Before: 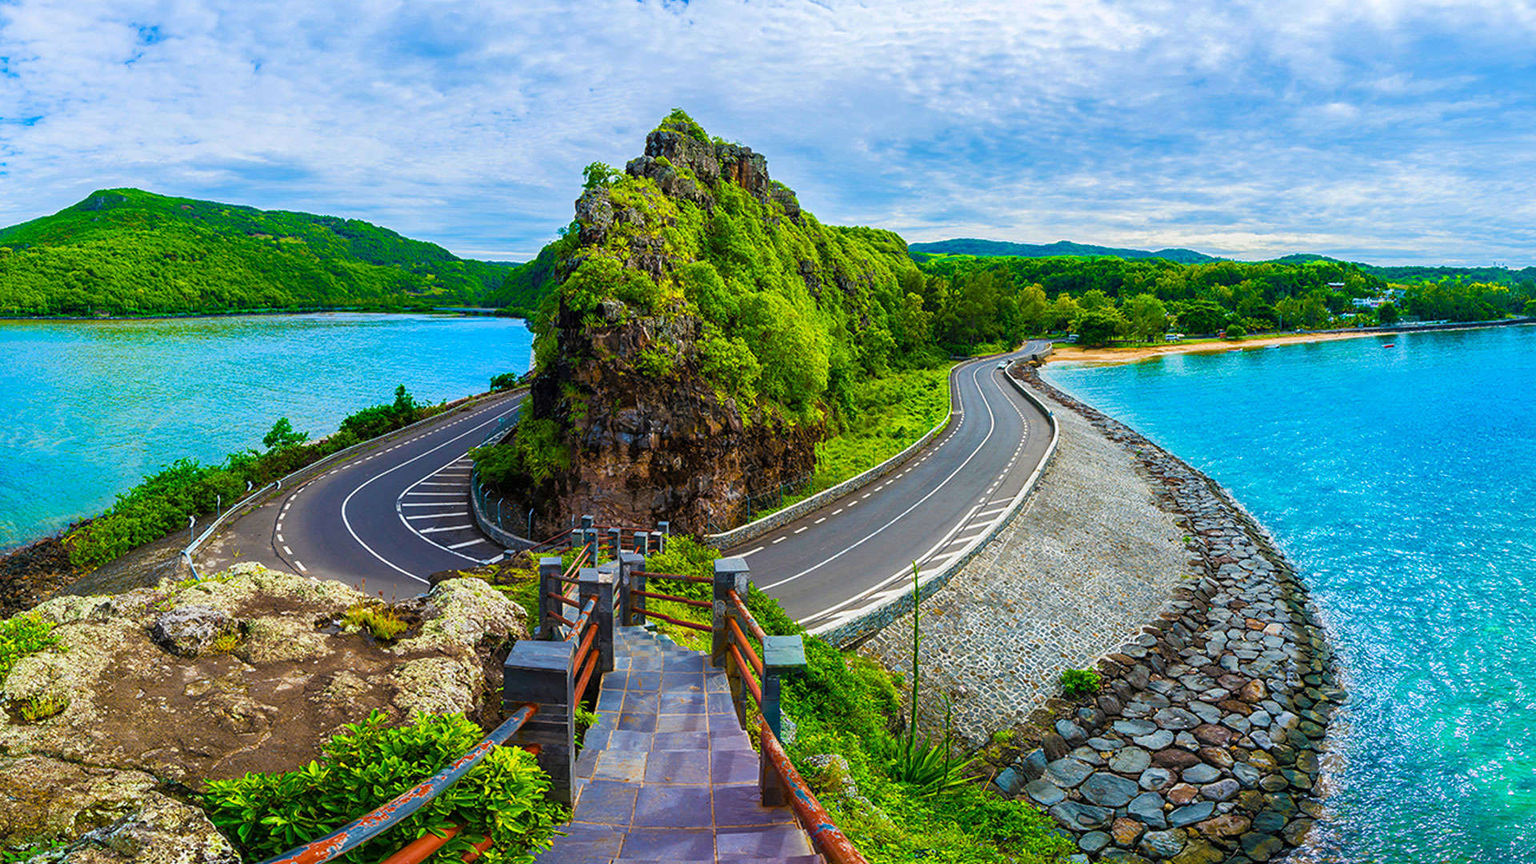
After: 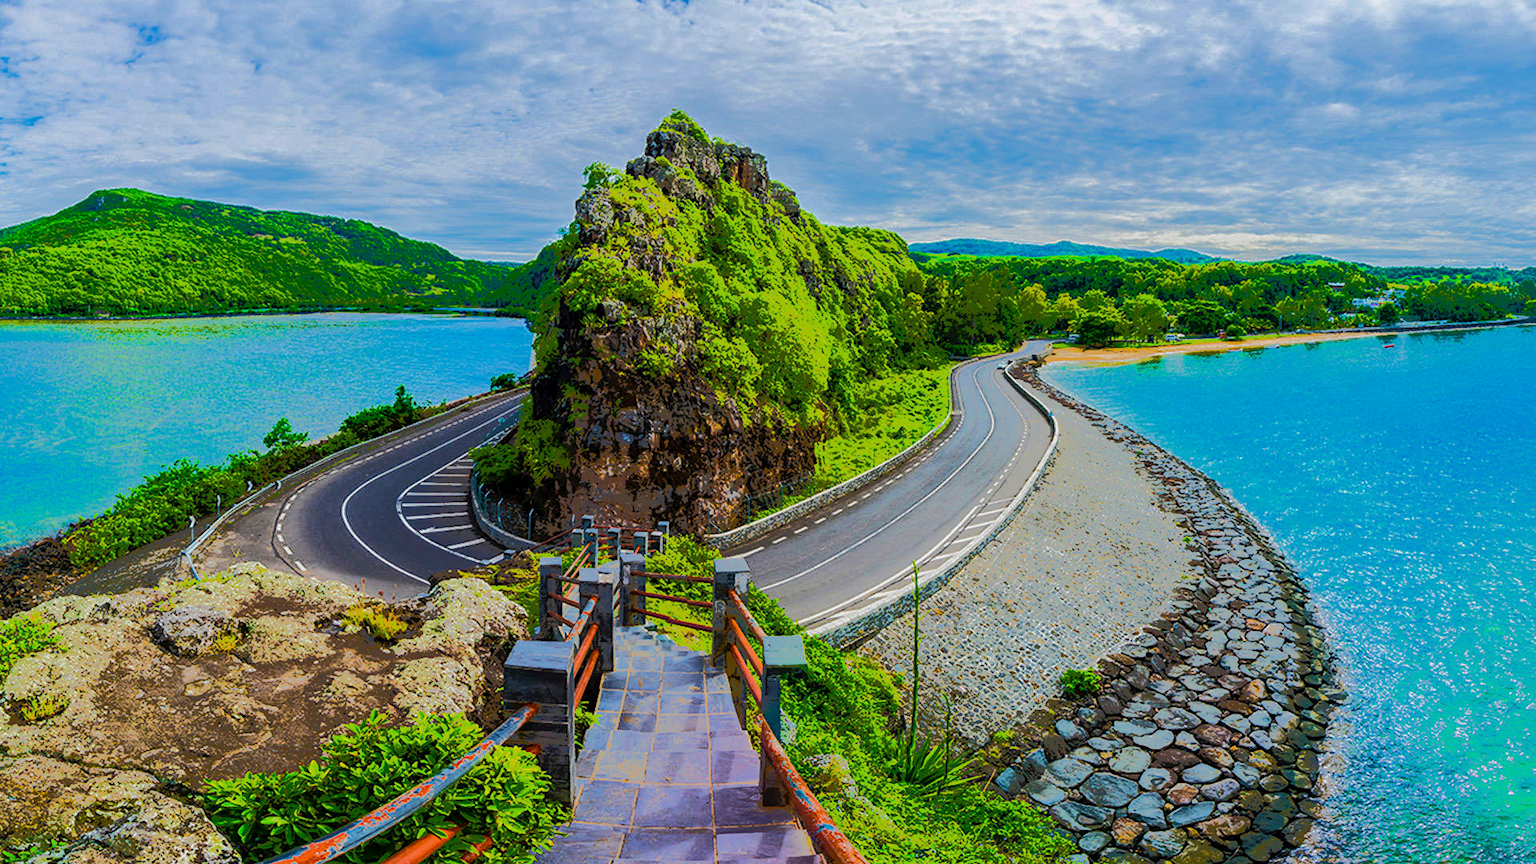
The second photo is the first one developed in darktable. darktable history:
tone equalizer: -7 EV -0.644 EV, -6 EV 0.963 EV, -5 EV -0.473 EV, -4 EV 0.466 EV, -3 EV 0.418 EV, -2 EV 0.13 EV, -1 EV -0.159 EV, +0 EV -0.395 EV, edges refinement/feathering 500, mask exposure compensation -1.57 EV, preserve details no
exposure: black level correction 0.001, exposure -0.198 EV, compensate highlight preservation false
